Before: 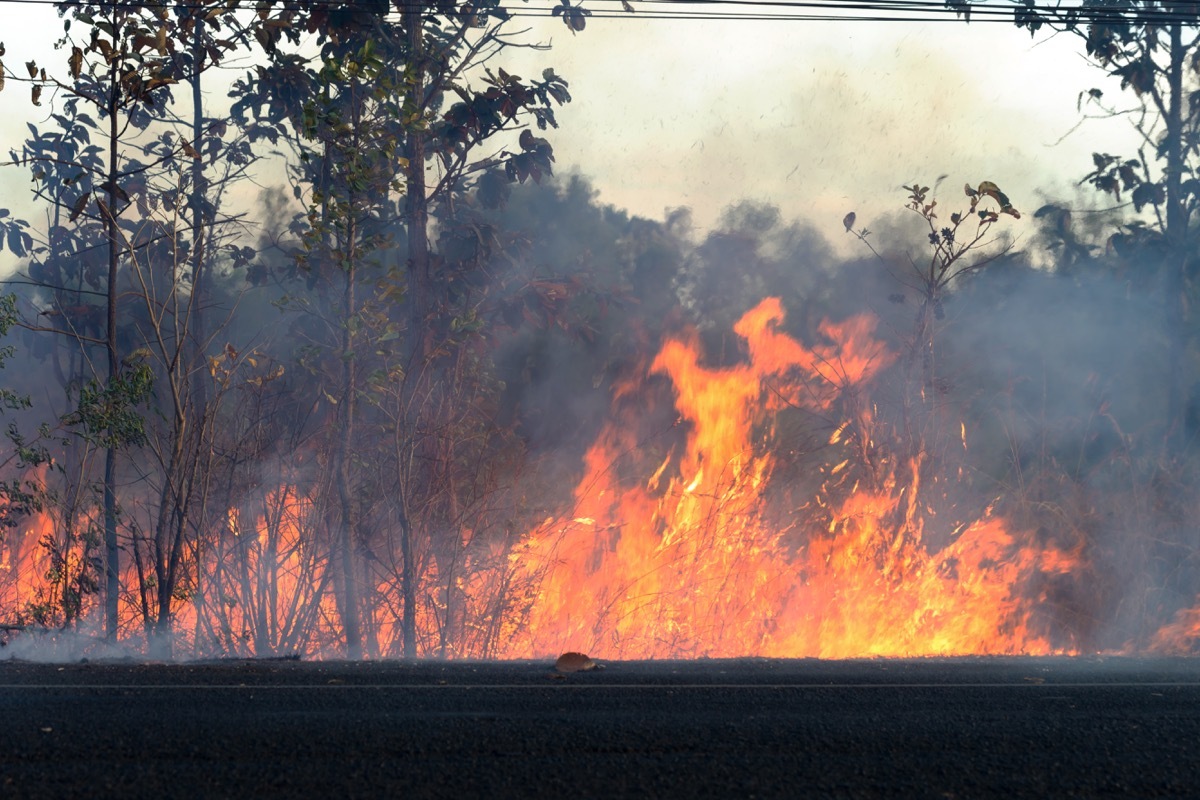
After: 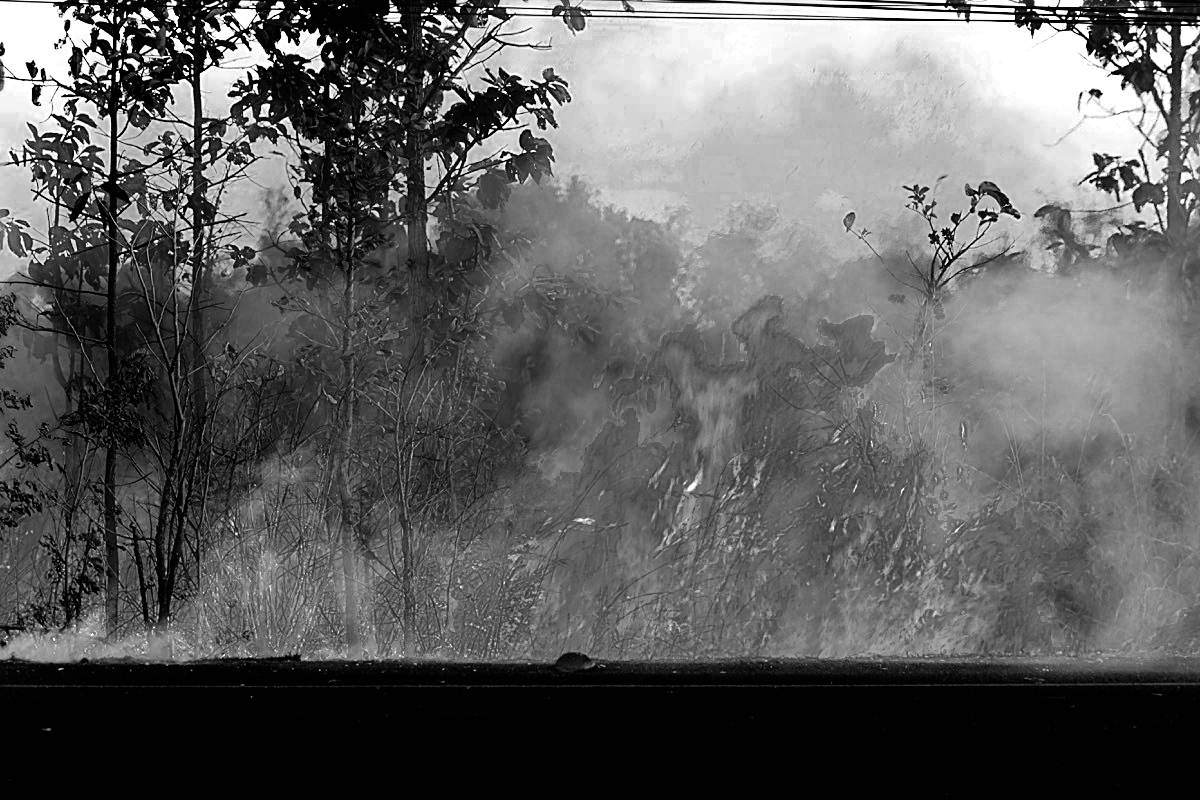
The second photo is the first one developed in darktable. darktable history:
sharpen: amount 0.493
color zones: curves: ch0 [(0.287, 0.048) (0.493, 0.484) (0.737, 0.816)]; ch1 [(0, 0) (0.143, 0) (0.286, 0) (0.429, 0) (0.571, 0) (0.714, 0) (0.857, 0)]
contrast brightness saturation: contrast 0.034, brightness 0.068, saturation 0.134
filmic rgb: black relative exposure -3.8 EV, white relative exposure 2.38 EV, threshold 3.03 EV, structure ↔ texture 99.82%, dynamic range scaling -49.56%, hardness 3.48, latitude 29.43%, contrast 1.816, enable highlight reconstruction true
